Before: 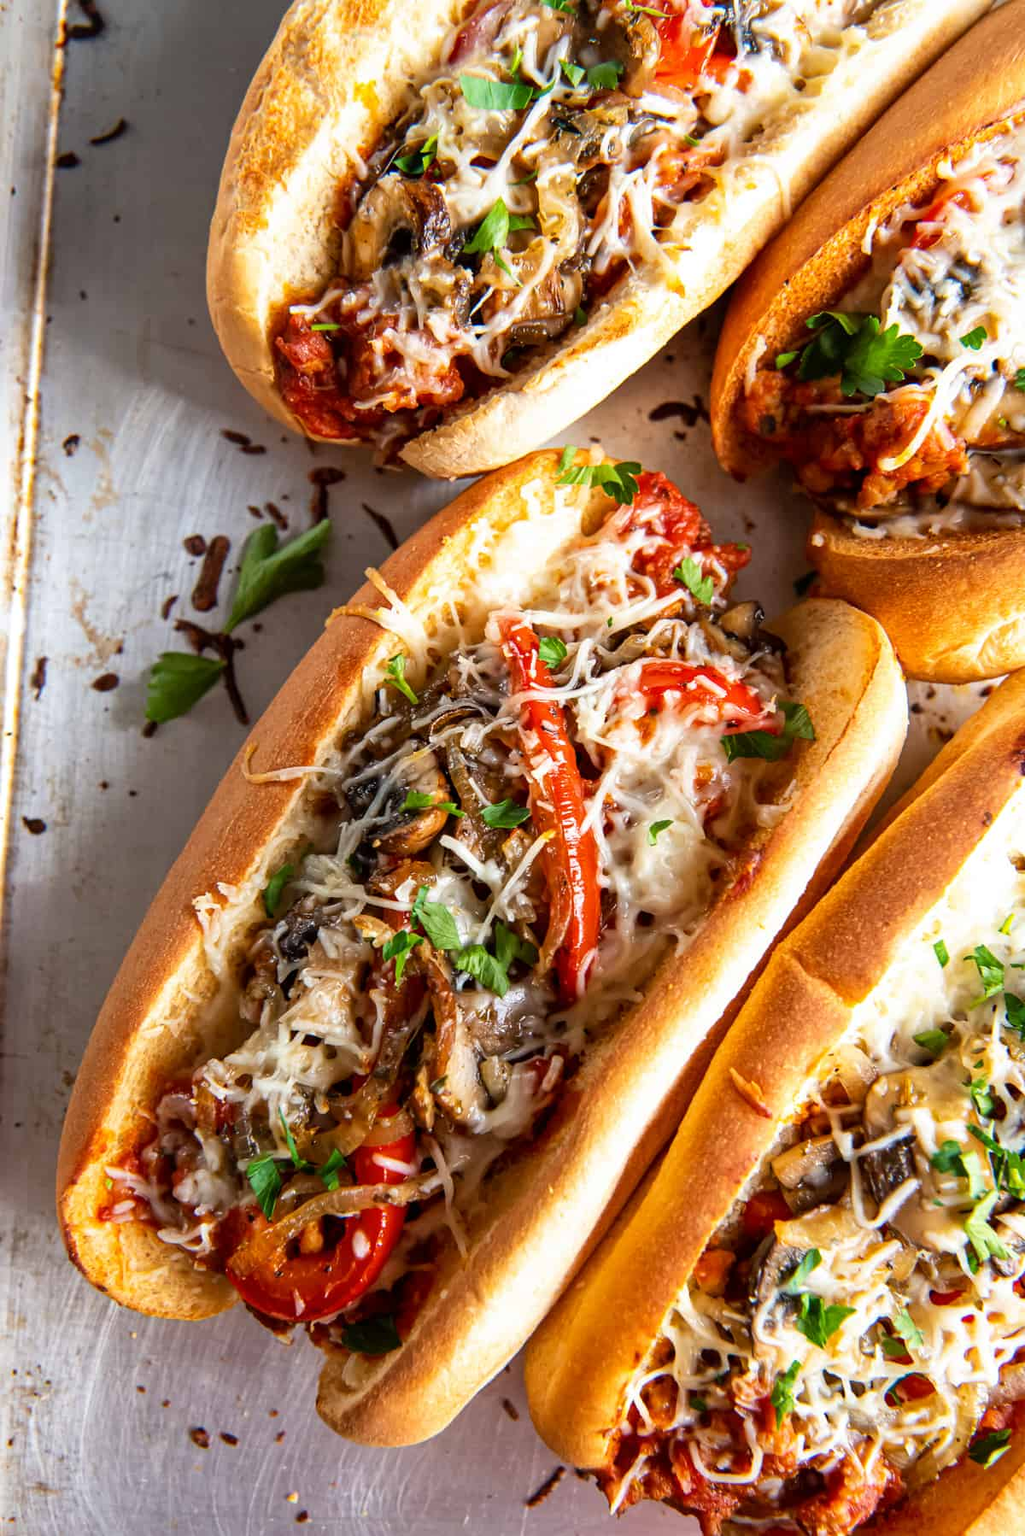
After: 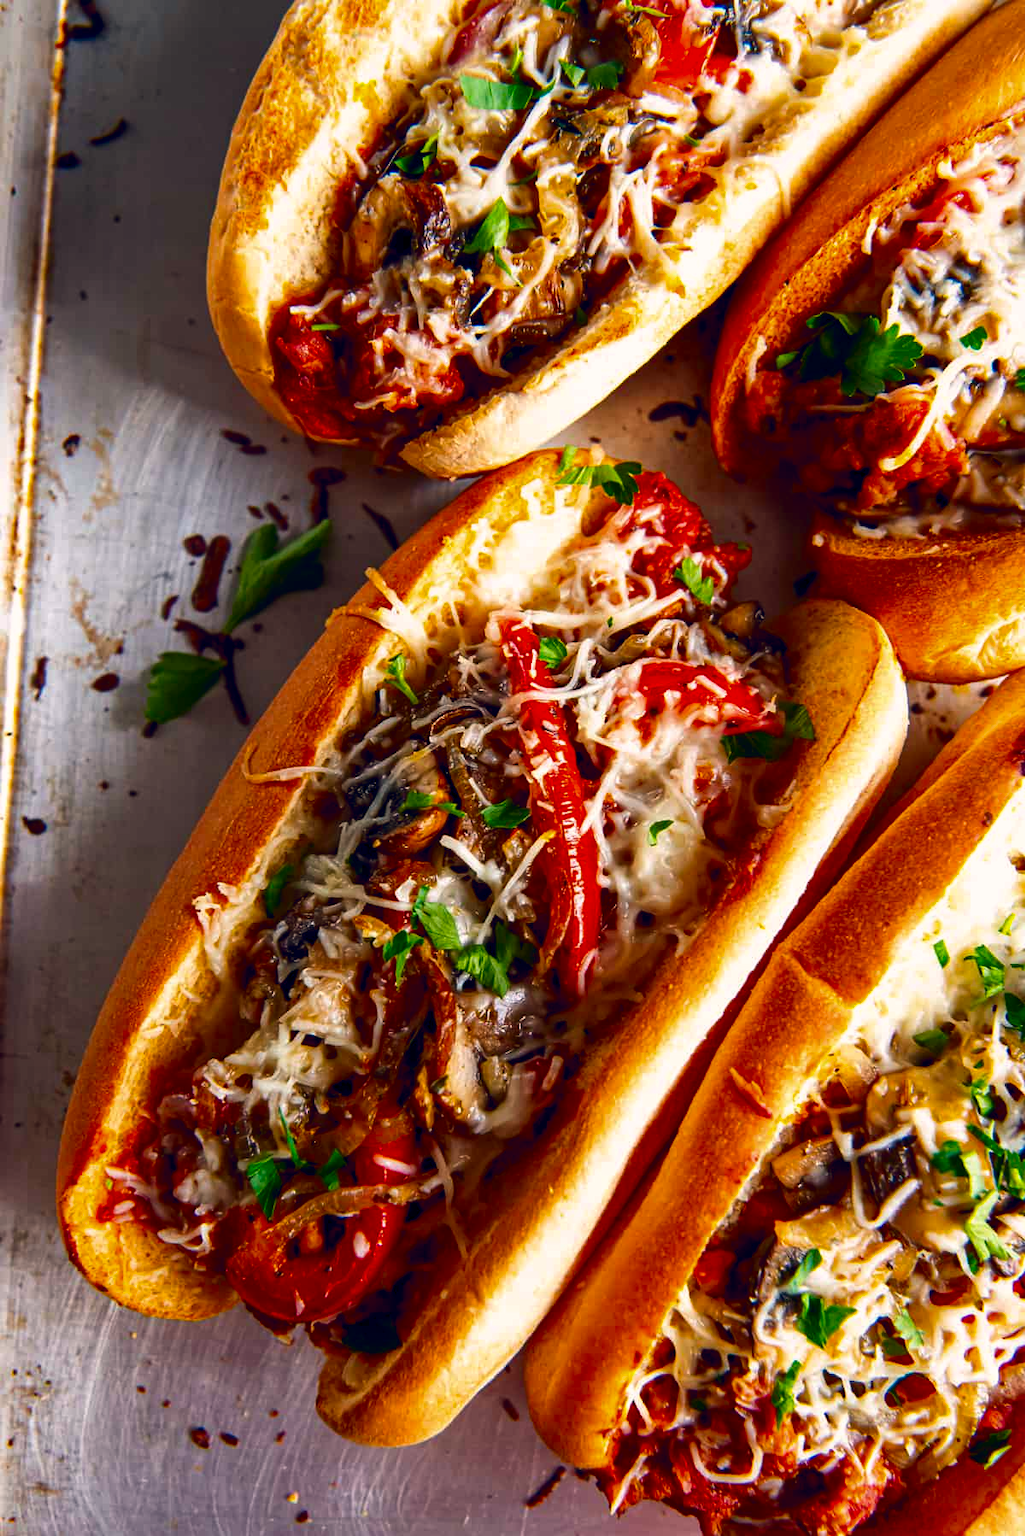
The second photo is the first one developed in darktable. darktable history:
color balance rgb: shadows lift › hue 87.51°, highlights gain › chroma 1.35%, highlights gain › hue 55.1°, global offset › chroma 0.13%, global offset › hue 253.66°, perceptual saturation grading › global saturation 16.38%
contrast brightness saturation: brightness -0.25, saturation 0.2
